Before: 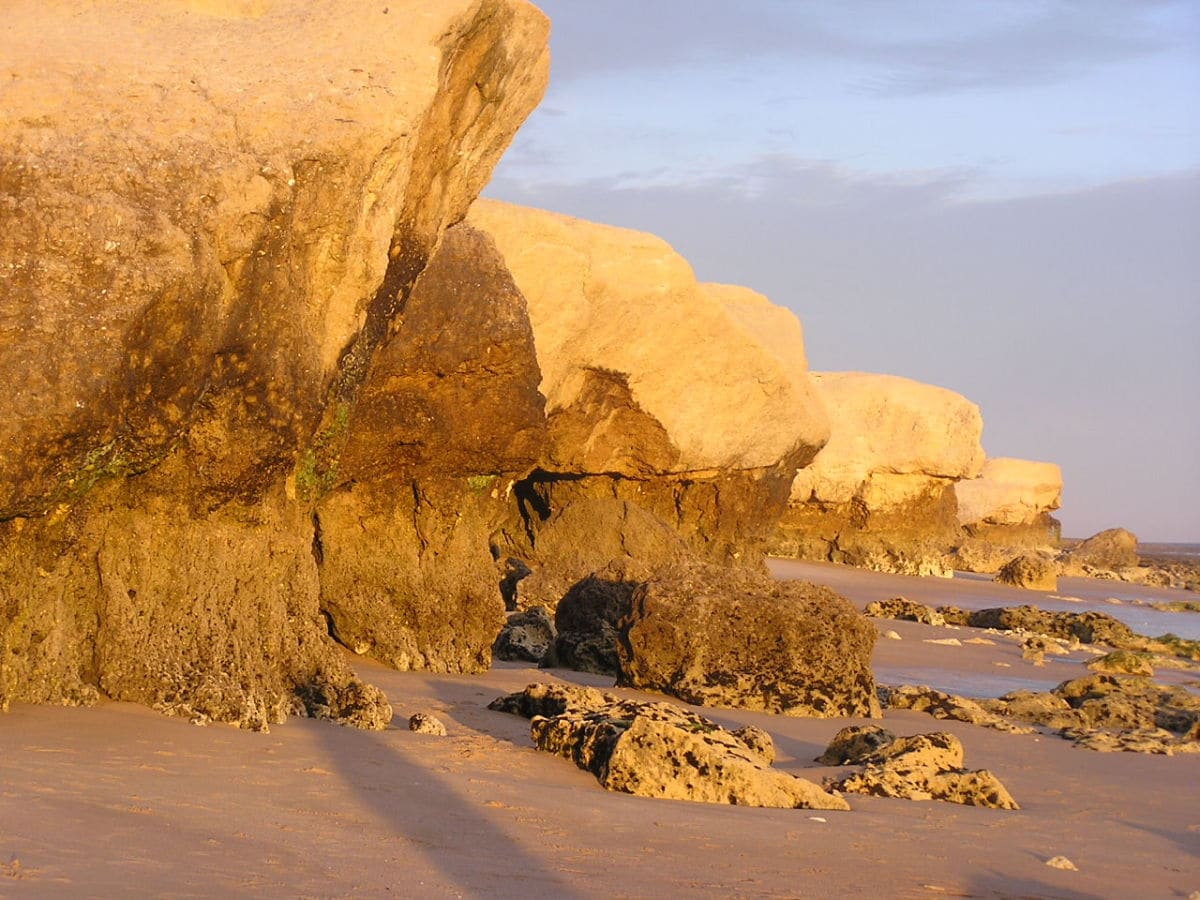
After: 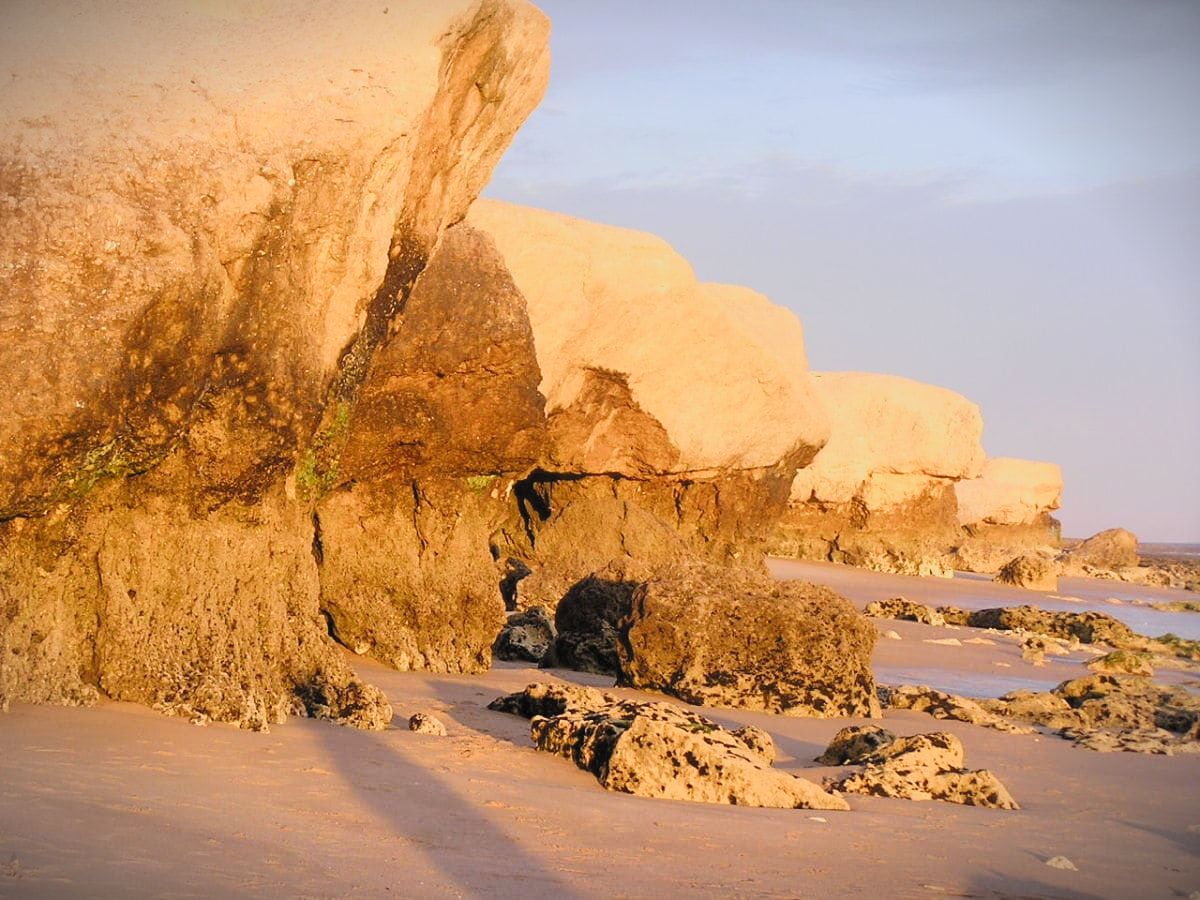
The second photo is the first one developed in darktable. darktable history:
filmic rgb: black relative exposure -7.65 EV, white relative exposure 4.56 EV, hardness 3.61, color science v5 (2021), iterations of high-quality reconstruction 0, contrast in shadows safe, contrast in highlights safe
vignetting: fall-off start 99.58%, brightness -0.705, saturation -0.479, width/height ratio 1.309
contrast brightness saturation: contrast 0.199, brightness 0.159, saturation 0.228
